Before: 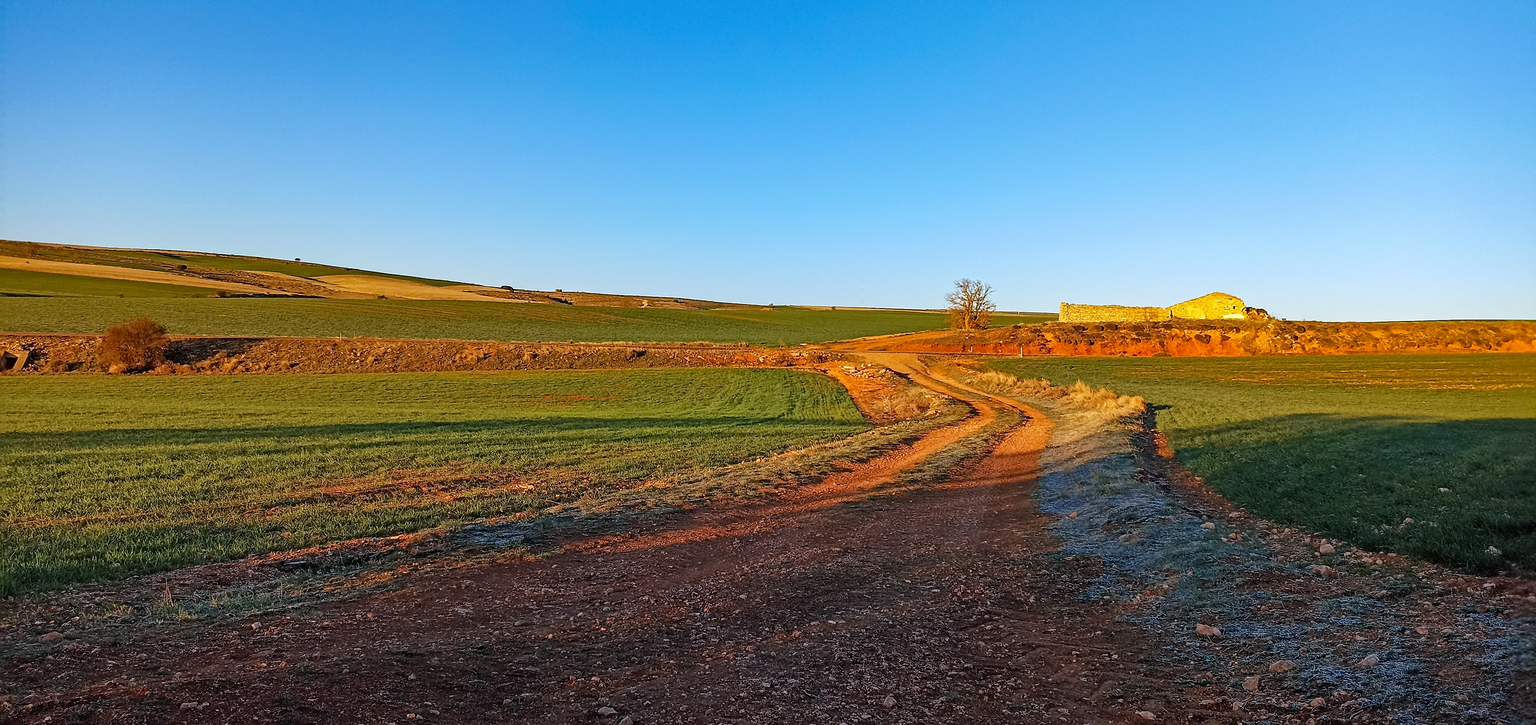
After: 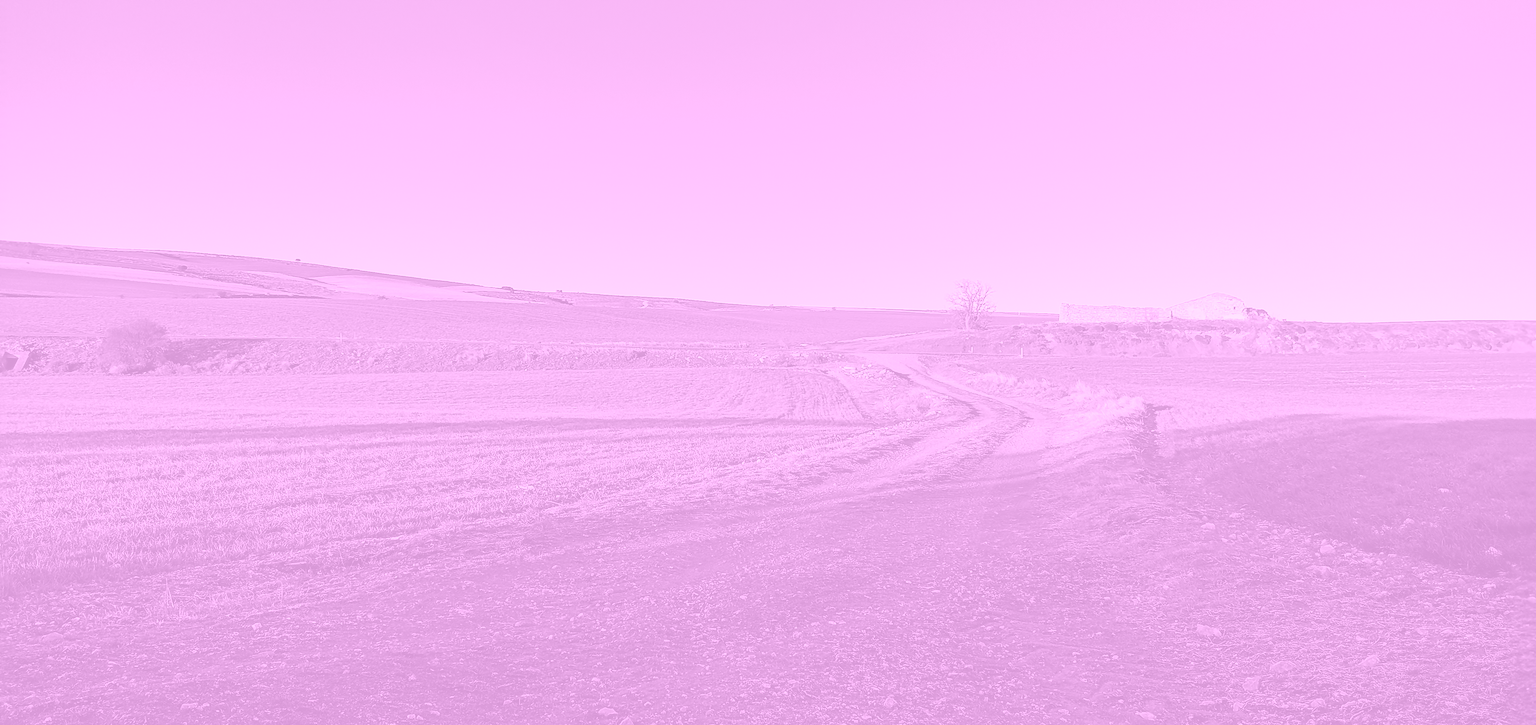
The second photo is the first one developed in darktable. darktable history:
color zones: curves: ch0 [(0, 0.5) (0.125, 0.4) (0.25, 0.5) (0.375, 0.4) (0.5, 0.4) (0.625, 0.35) (0.75, 0.35) (0.875, 0.5)]; ch1 [(0, 0.35) (0.125, 0.45) (0.25, 0.35) (0.375, 0.35) (0.5, 0.35) (0.625, 0.35) (0.75, 0.45) (0.875, 0.35)]; ch2 [(0, 0.6) (0.125, 0.5) (0.25, 0.5) (0.375, 0.6) (0.5, 0.6) (0.625, 0.5) (0.75, 0.5) (0.875, 0.5)]
exposure: black level correction -0.008, exposure 0.067 EV, compensate highlight preservation false
colorize: hue 331.2°, saturation 75%, source mix 30.28%, lightness 70.52%, version 1
